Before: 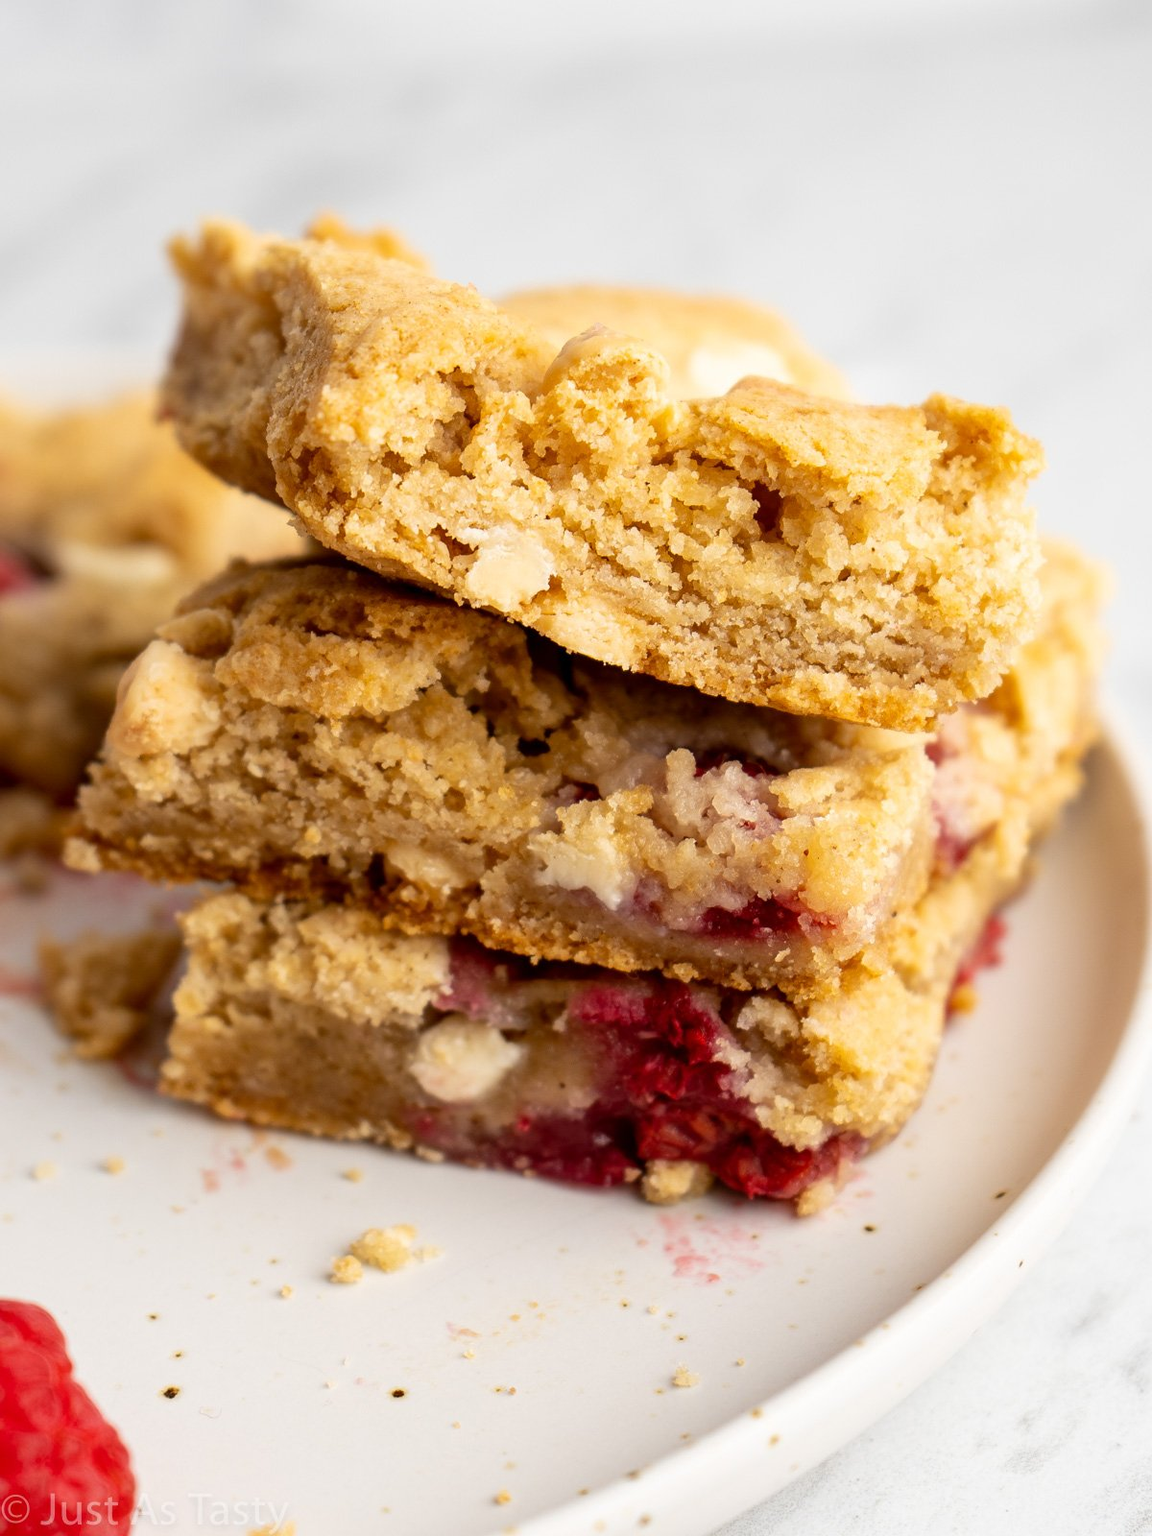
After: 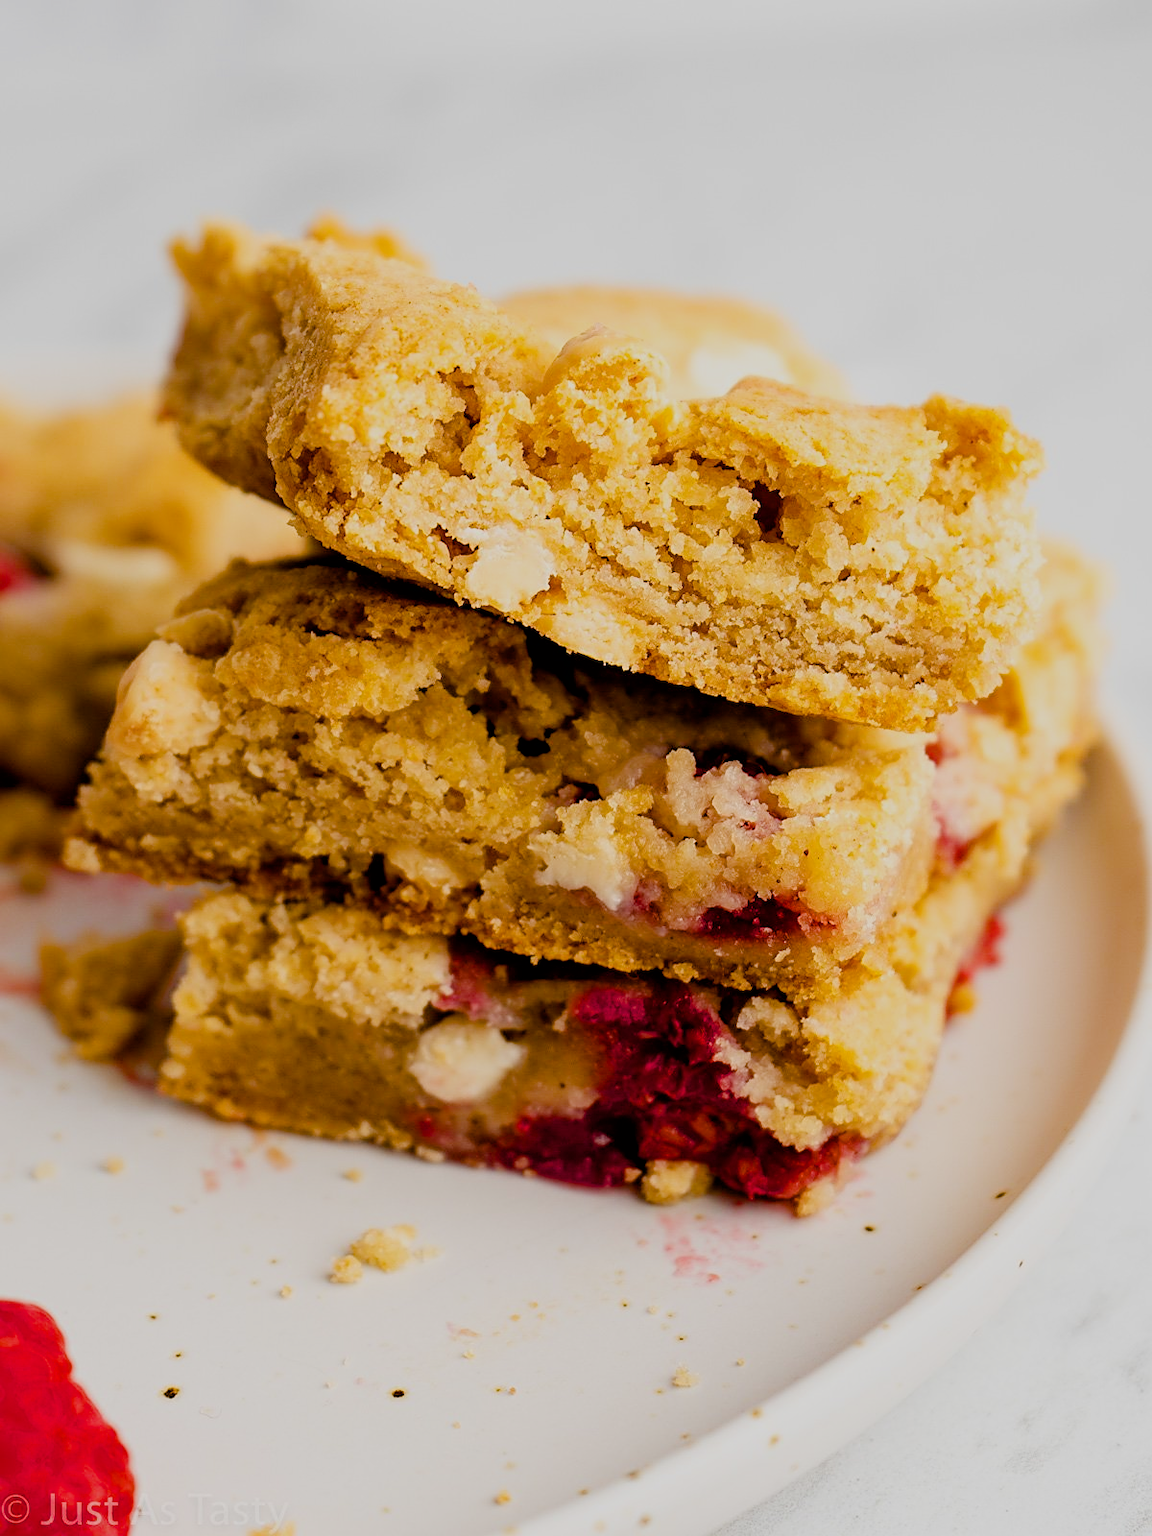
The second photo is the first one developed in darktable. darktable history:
filmic rgb: black relative exposure -7.65 EV, white relative exposure 4.56 EV, hardness 3.61
color balance rgb: perceptual saturation grading › global saturation 35%, perceptual saturation grading › highlights -25%, perceptual saturation grading › shadows 50%
sharpen: on, module defaults
